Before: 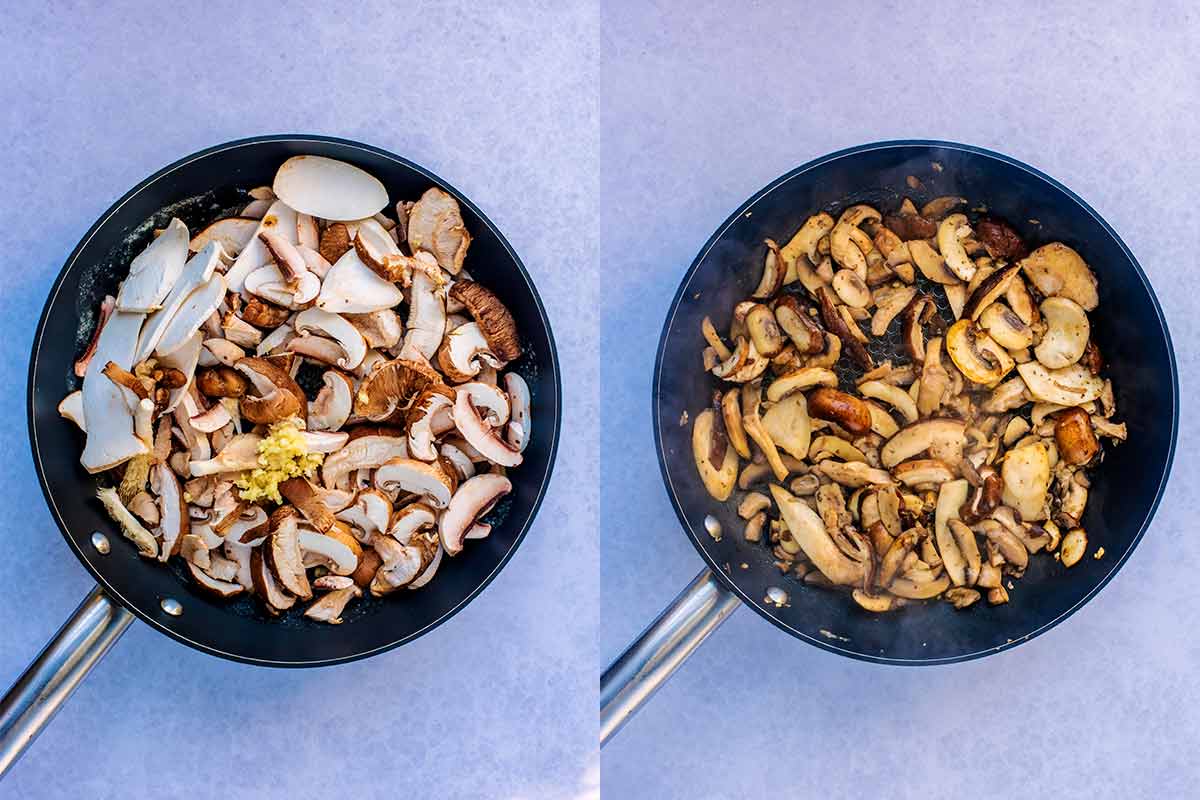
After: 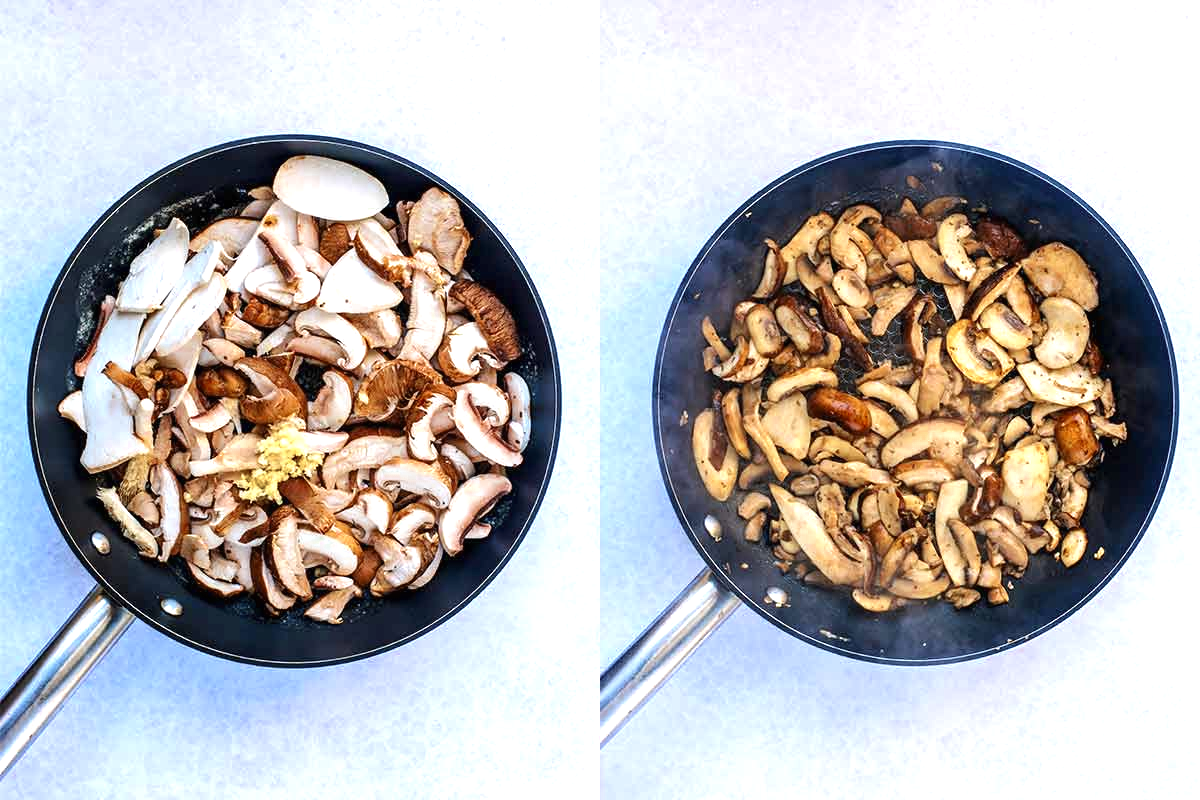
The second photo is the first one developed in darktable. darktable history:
color zones: curves: ch0 [(0, 0.5) (0.125, 0.4) (0.25, 0.5) (0.375, 0.4) (0.5, 0.4) (0.625, 0.6) (0.75, 0.6) (0.875, 0.5)]; ch1 [(0, 0.35) (0.125, 0.45) (0.25, 0.35) (0.375, 0.35) (0.5, 0.35) (0.625, 0.35) (0.75, 0.45) (0.875, 0.35)]; ch2 [(0, 0.6) (0.125, 0.5) (0.25, 0.5) (0.375, 0.6) (0.5, 0.6) (0.625, 0.5) (0.75, 0.5) (0.875, 0.5)]
exposure: black level correction 0, exposure 0.702 EV, compensate exposure bias true, compensate highlight preservation false
